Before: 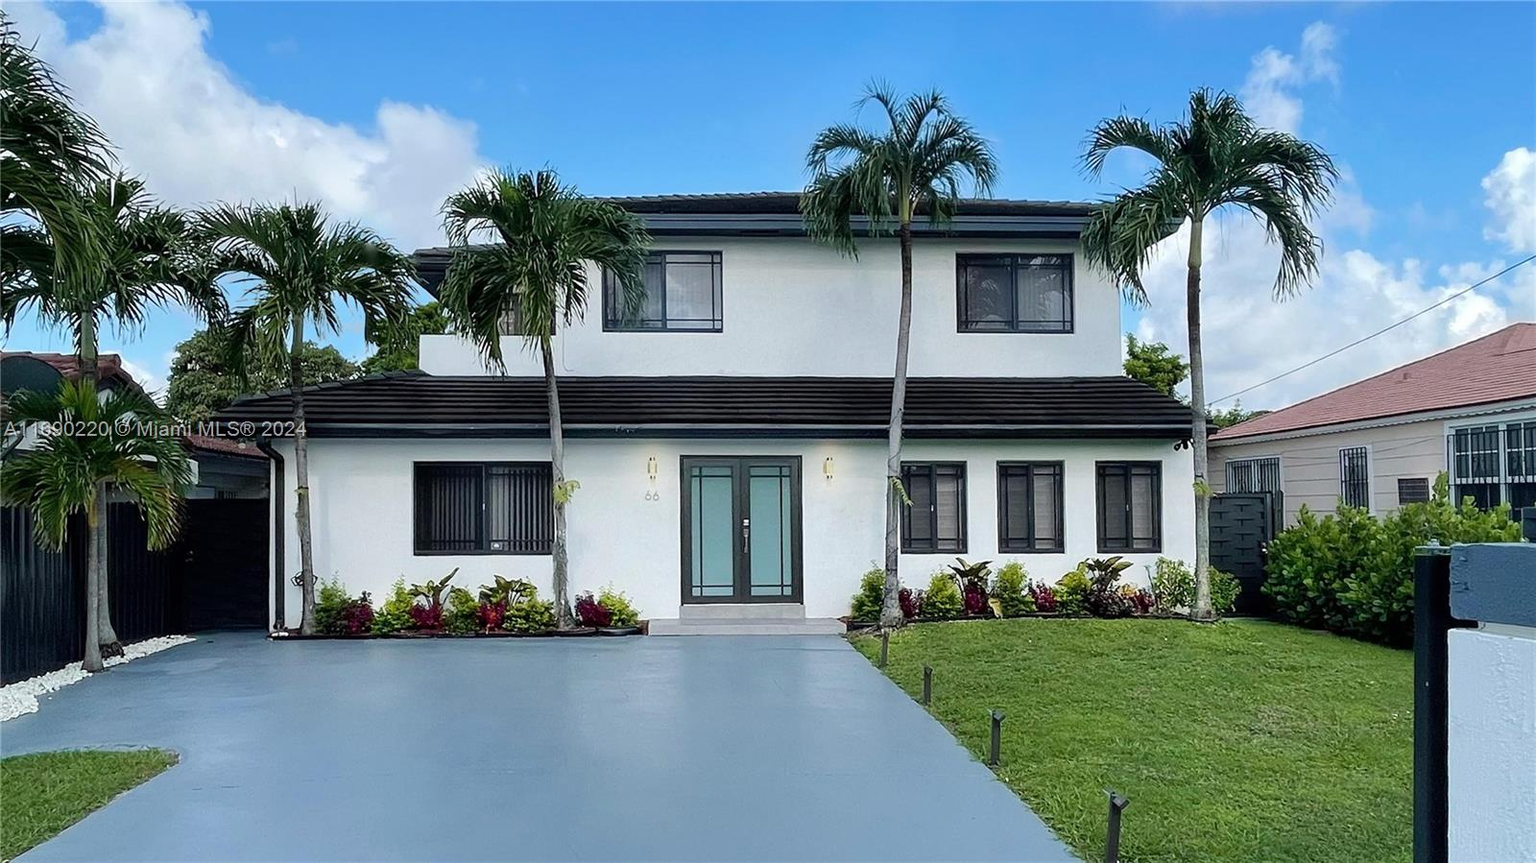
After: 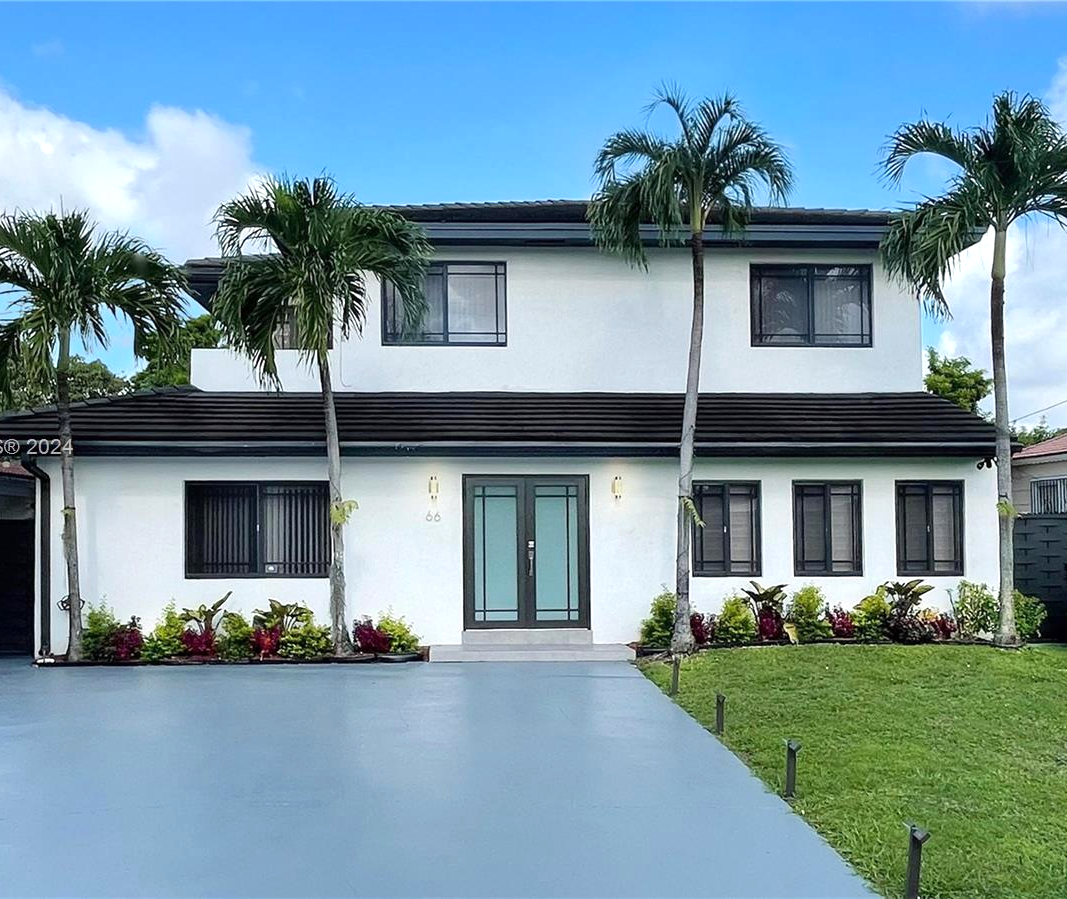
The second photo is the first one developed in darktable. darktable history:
crop: left 15.421%, right 17.877%
exposure: exposure 0.298 EV, compensate highlight preservation false
